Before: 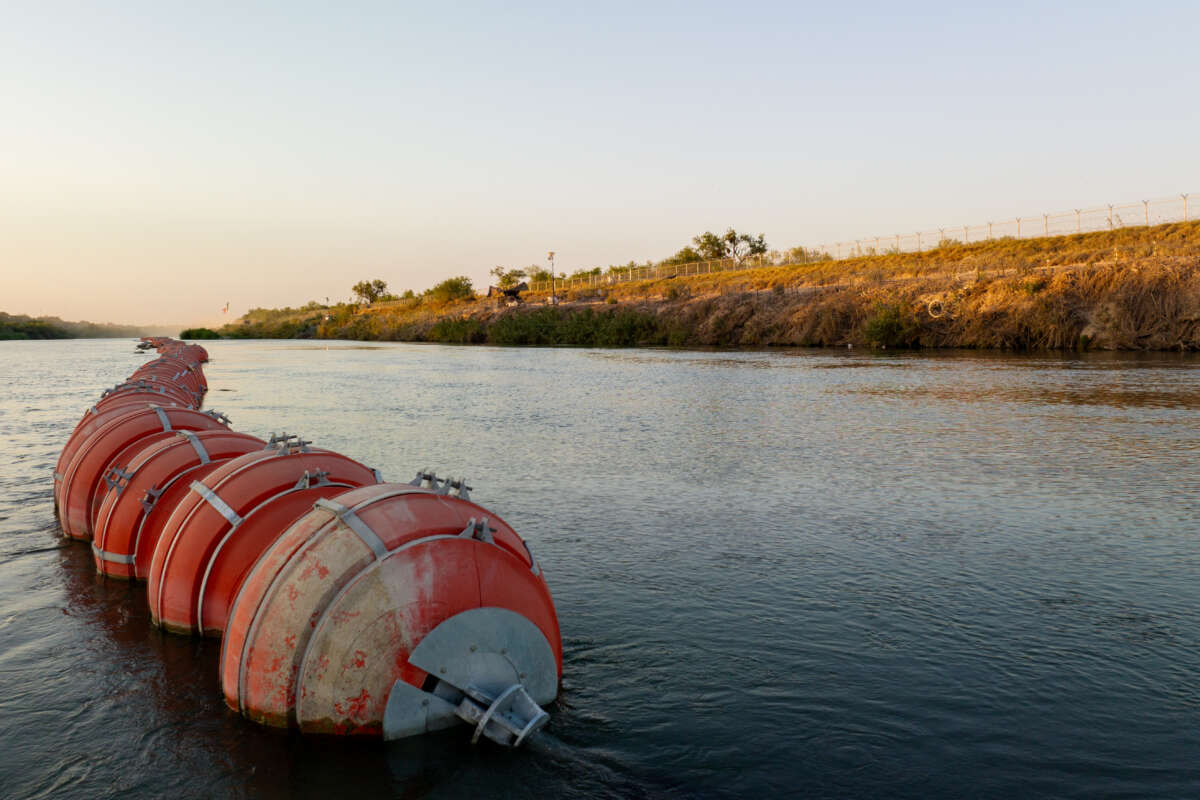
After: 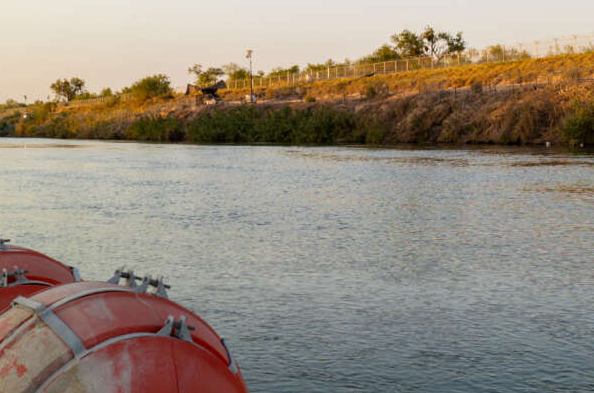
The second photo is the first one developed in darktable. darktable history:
crop: left 25.229%, top 25.367%, right 25.207%, bottom 25.416%
